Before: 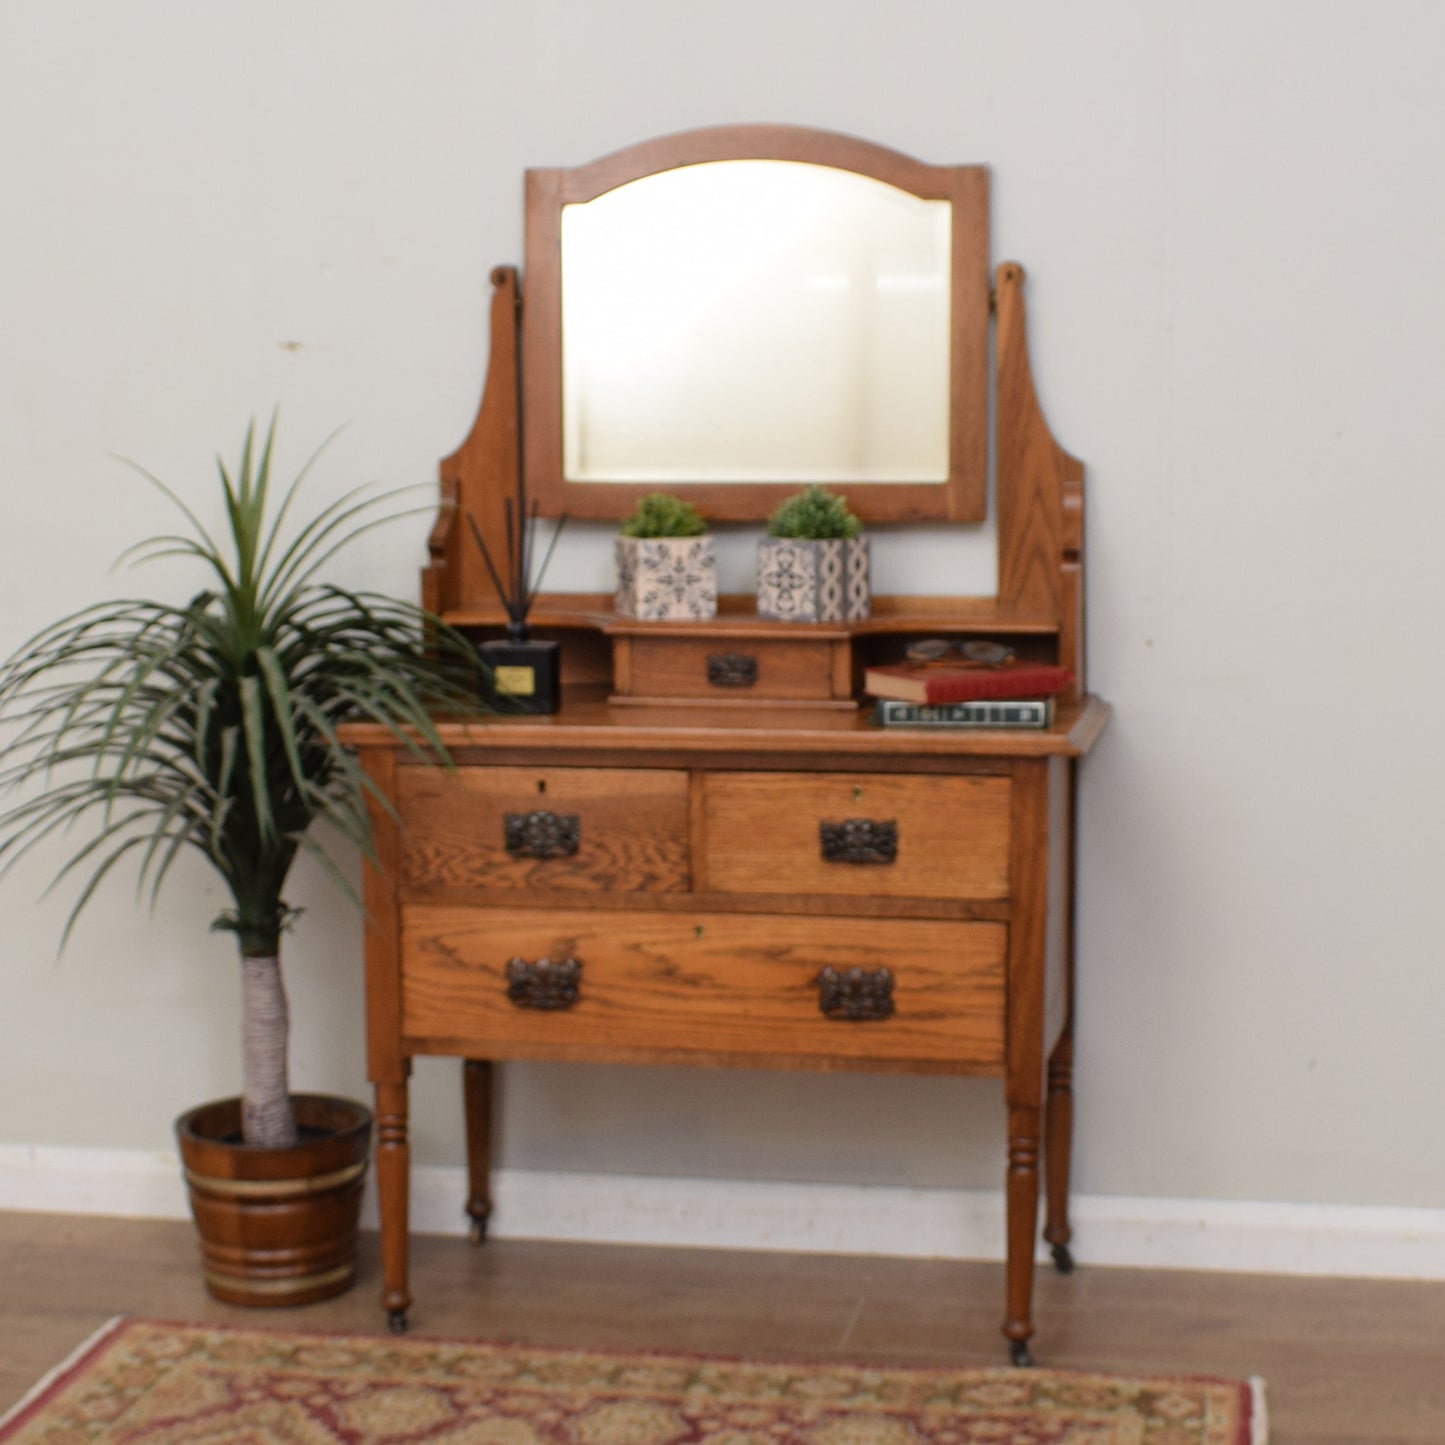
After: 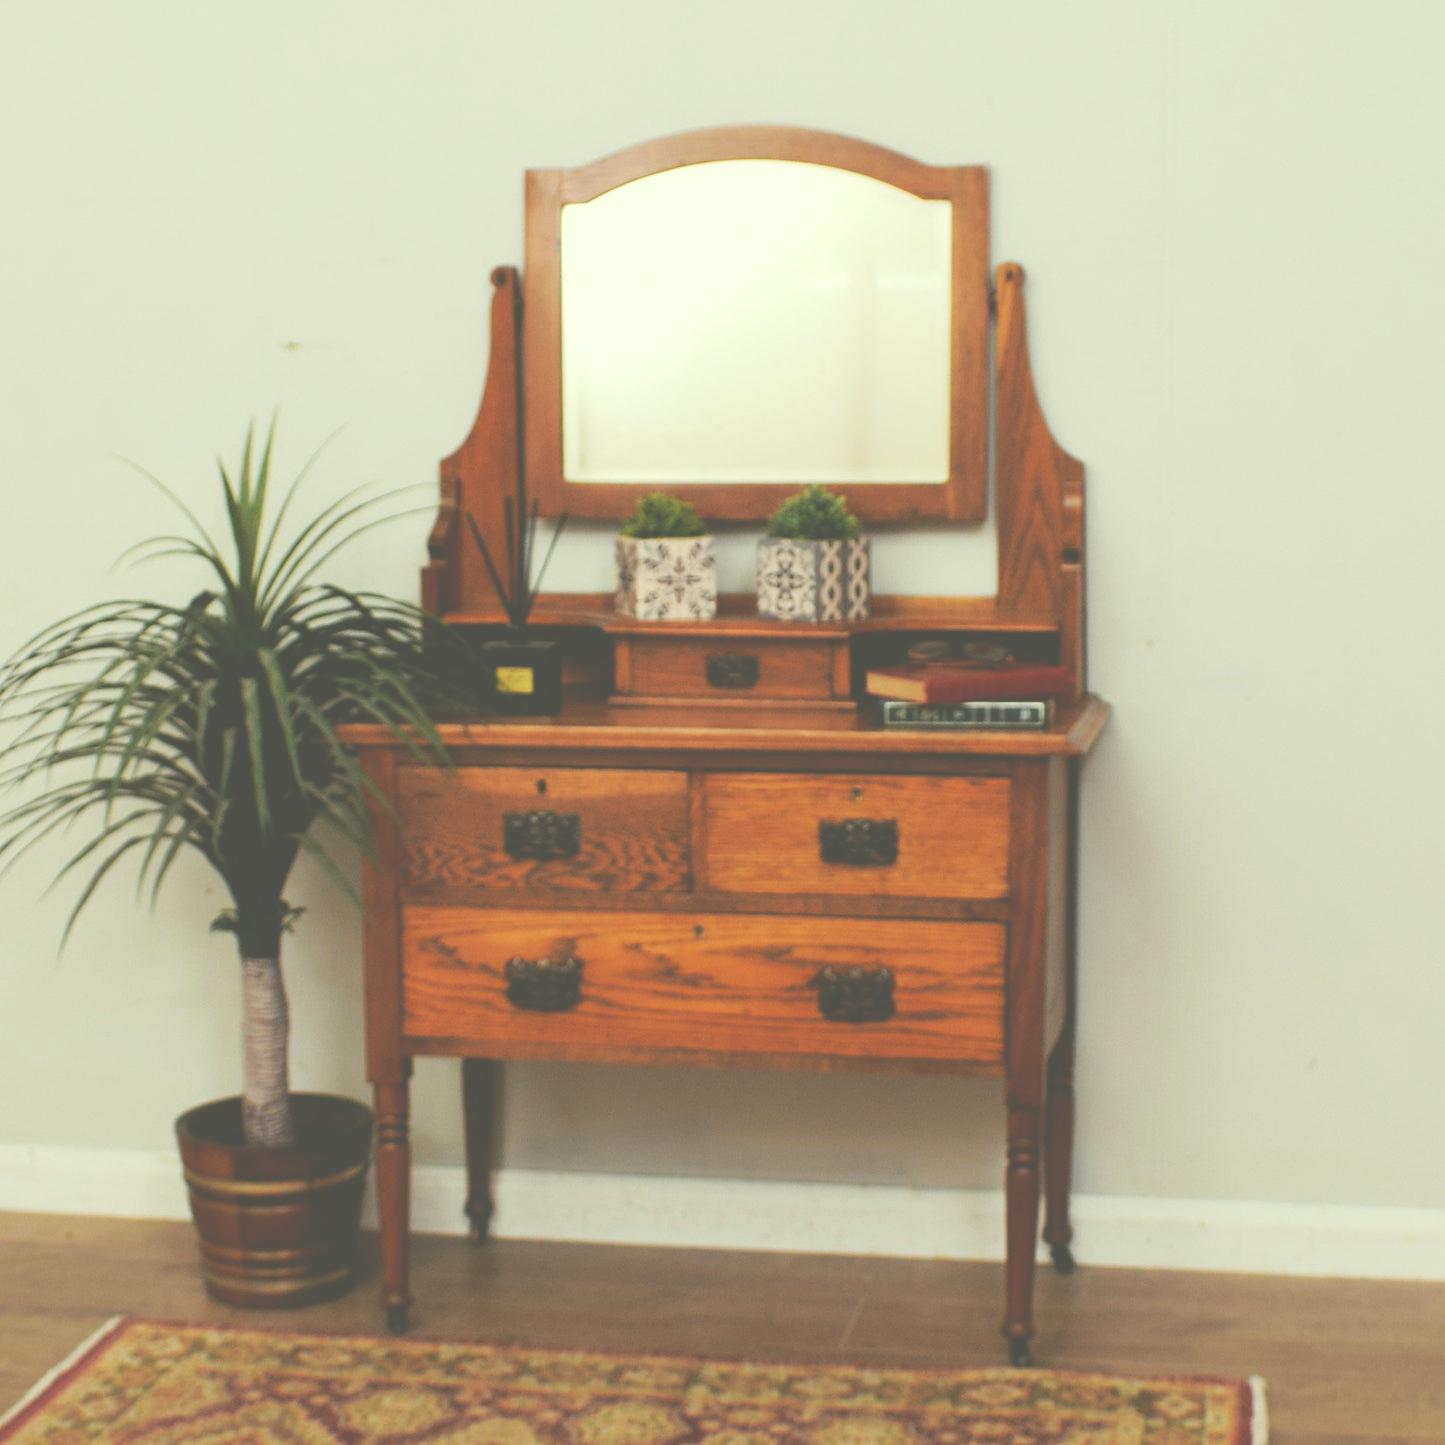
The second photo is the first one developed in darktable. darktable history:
tone curve: curves: ch0 [(0, 0) (0.003, 0.334) (0.011, 0.338) (0.025, 0.338) (0.044, 0.338) (0.069, 0.339) (0.1, 0.342) (0.136, 0.343) (0.177, 0.349) (0.224, 0.36) (0.277, 0.385) (0.335, 0.42) (0.399, 0.465) (0.468, 0.535) (0.543, 0.632) (0.623, 0.73) (0.709, 0.814) (0.801, 0.879) (0.898, 0.935) (1, 1)], preserve colors none
color correction: highlights a* -5.94, highlights b* 11.19
